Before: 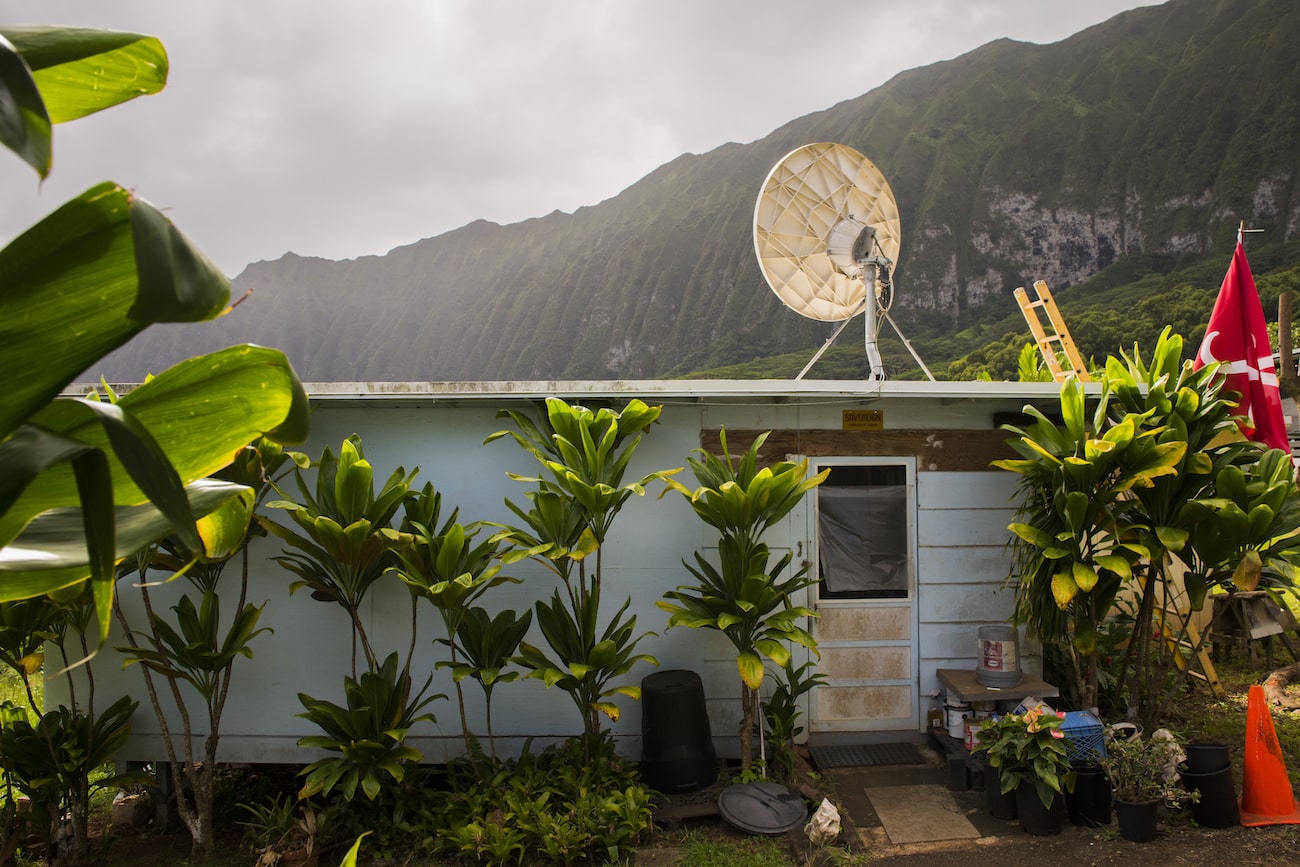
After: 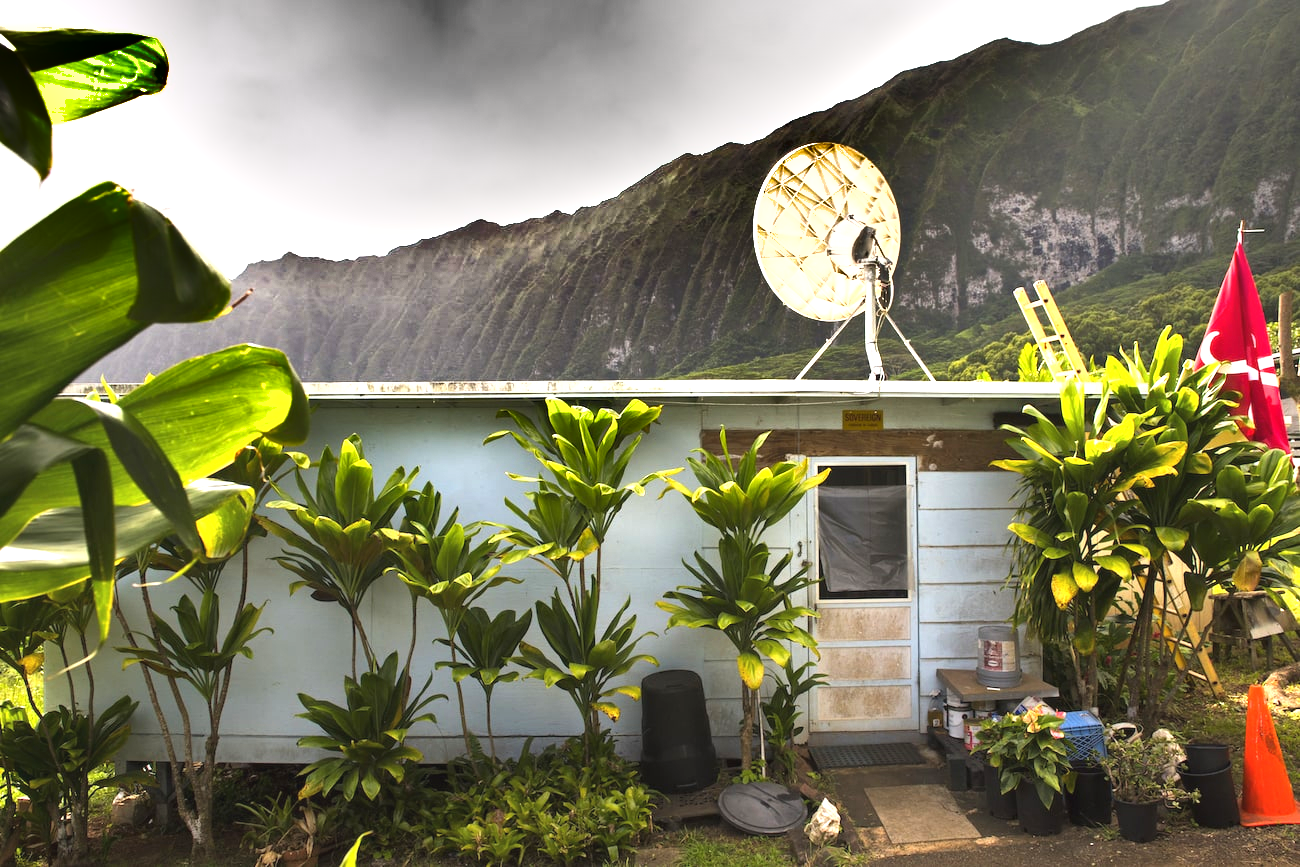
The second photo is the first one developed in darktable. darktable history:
exposure: black level correction -0.002, exposure 1.35 EV, compensate highlight preservation false
shadows and highlights: shadows 24.5, highlights -78.15, soften with gaussian
